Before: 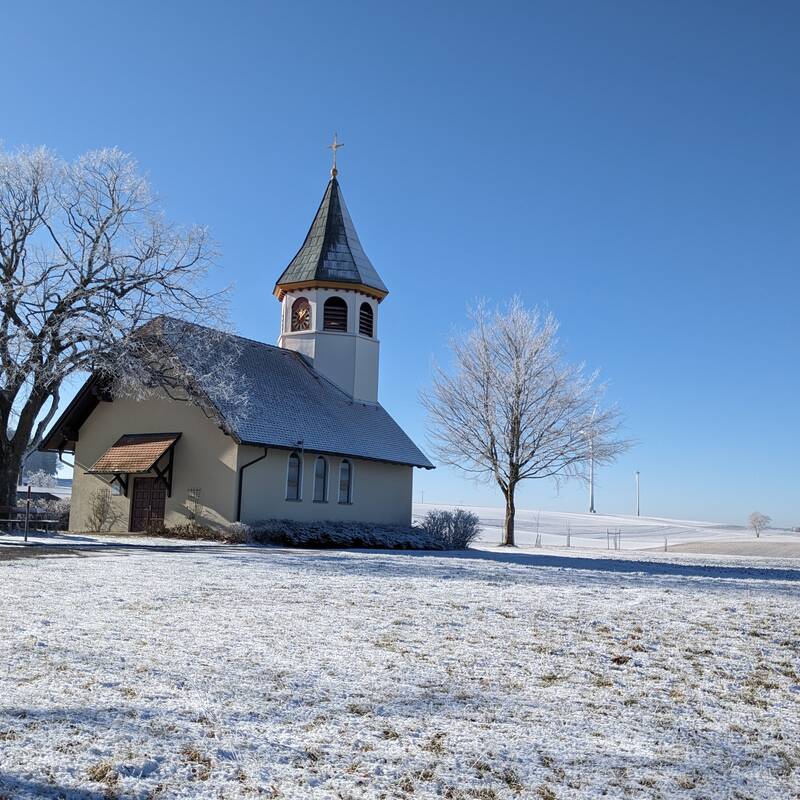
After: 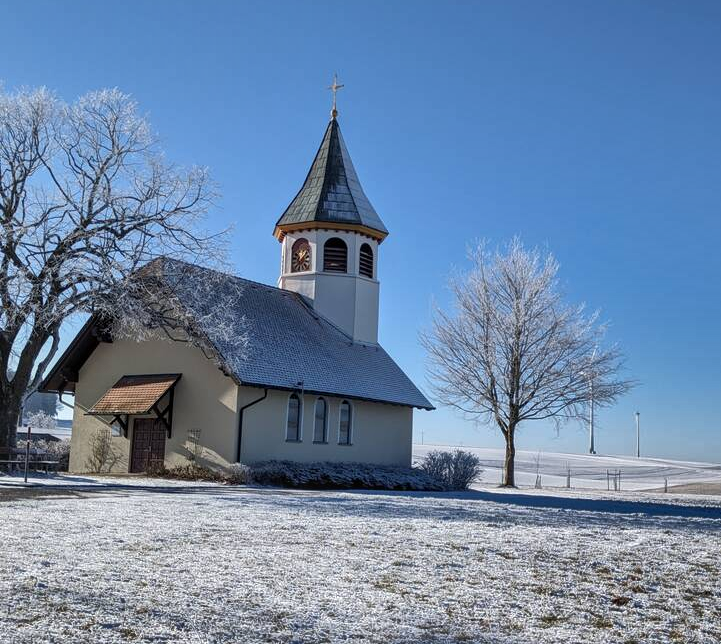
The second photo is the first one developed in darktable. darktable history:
shadows and highlights: shadows 19.13, highlights -84.83, soften with gaussian
local contrast: detail 116%
crop: top 7.389%, right 9.84%, bottom 12.102%
